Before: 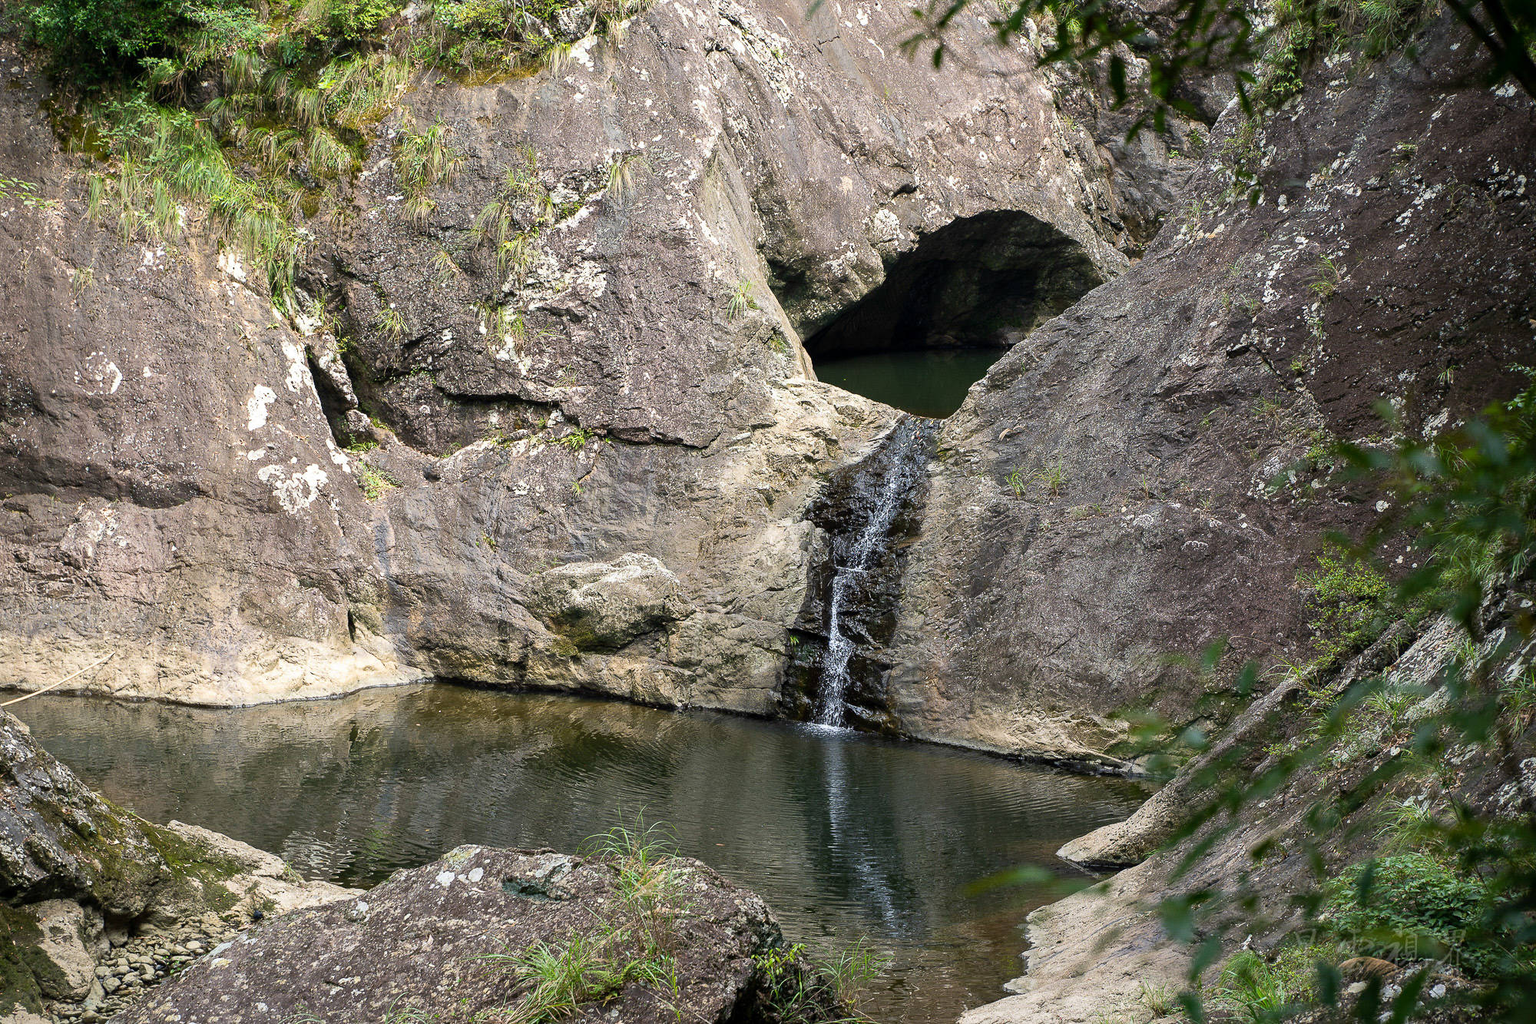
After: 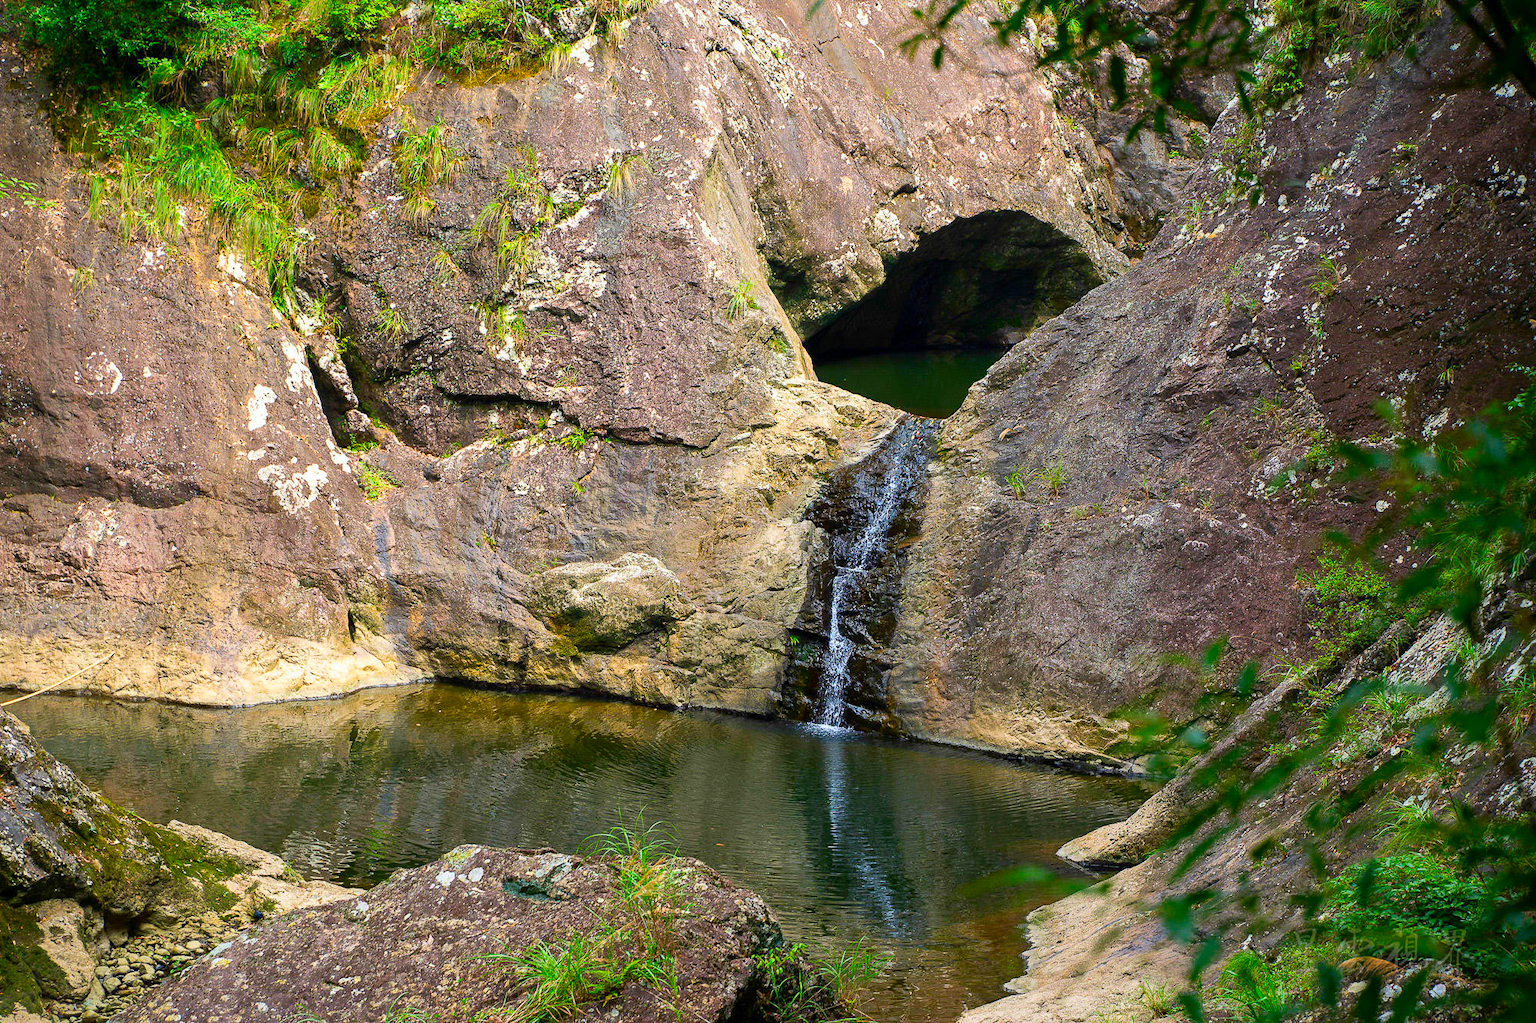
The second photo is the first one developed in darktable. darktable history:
color correction: highlights b* -0.01, saturation 2.17
